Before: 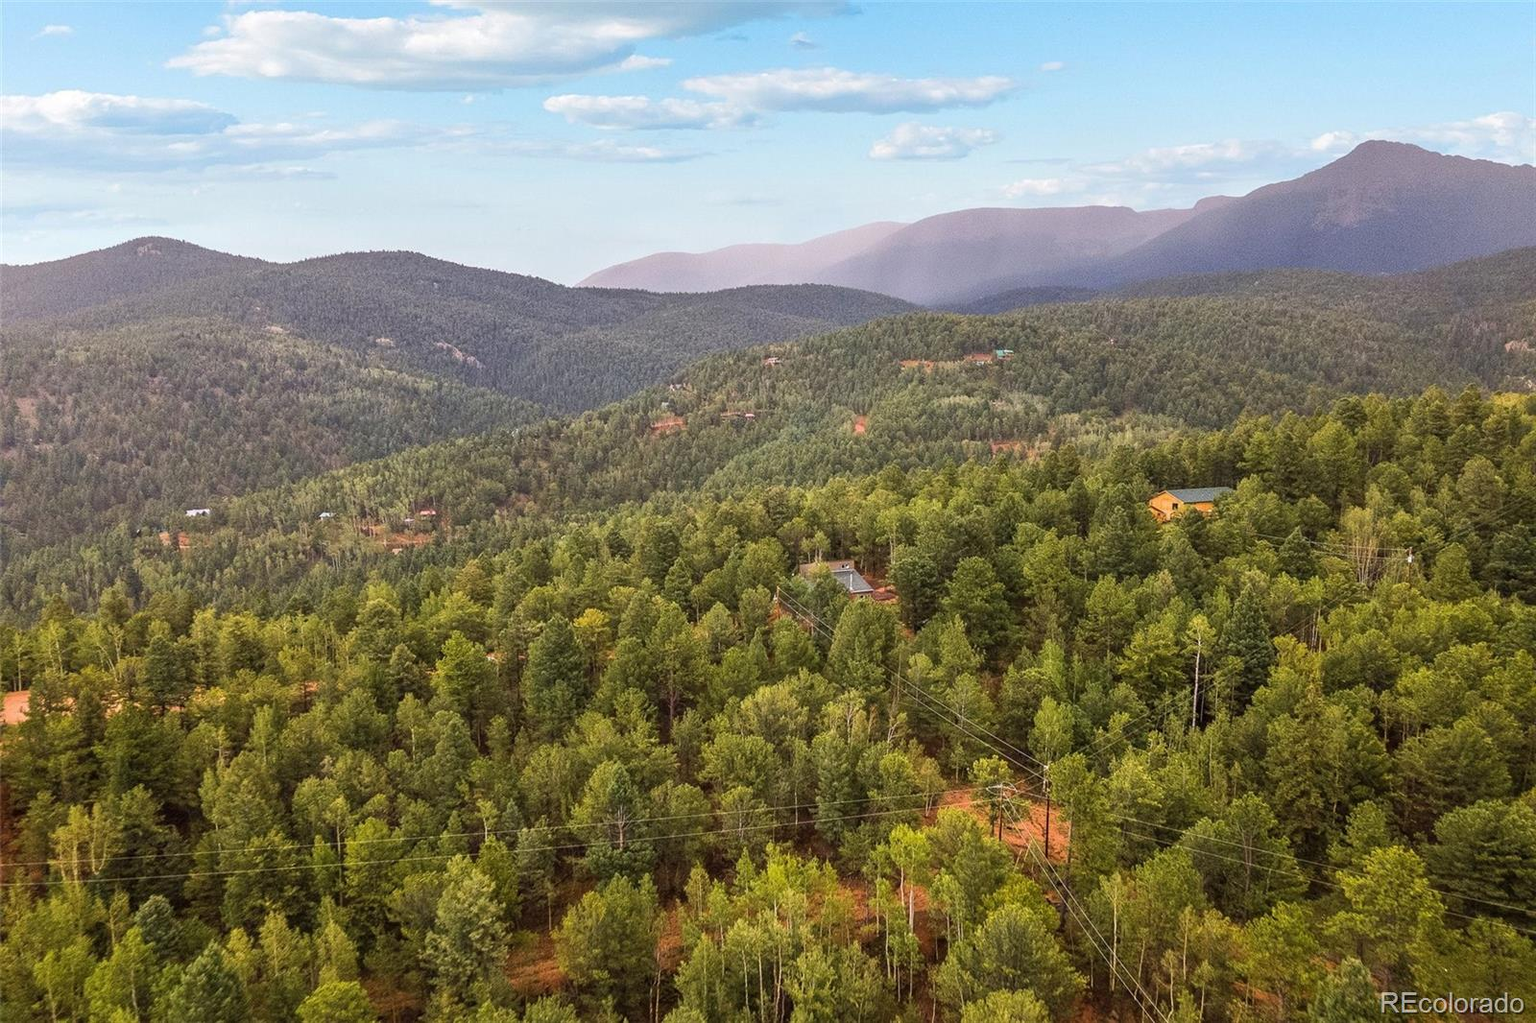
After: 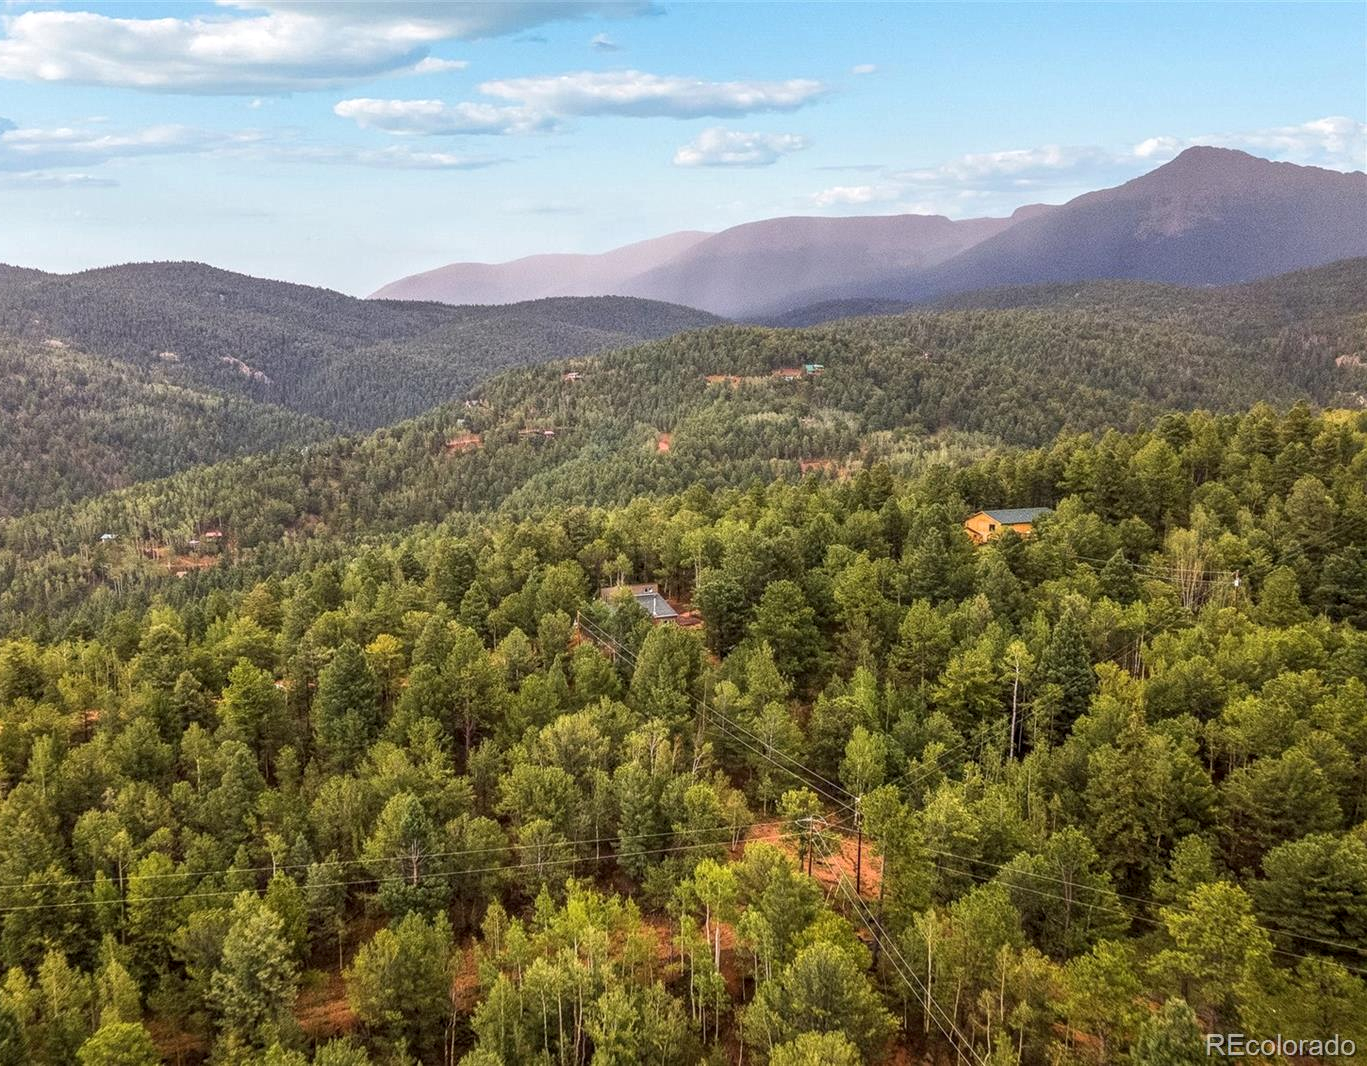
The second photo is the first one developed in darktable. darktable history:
crop and rotate: left 14.546%
local contrast: on, module defaults
